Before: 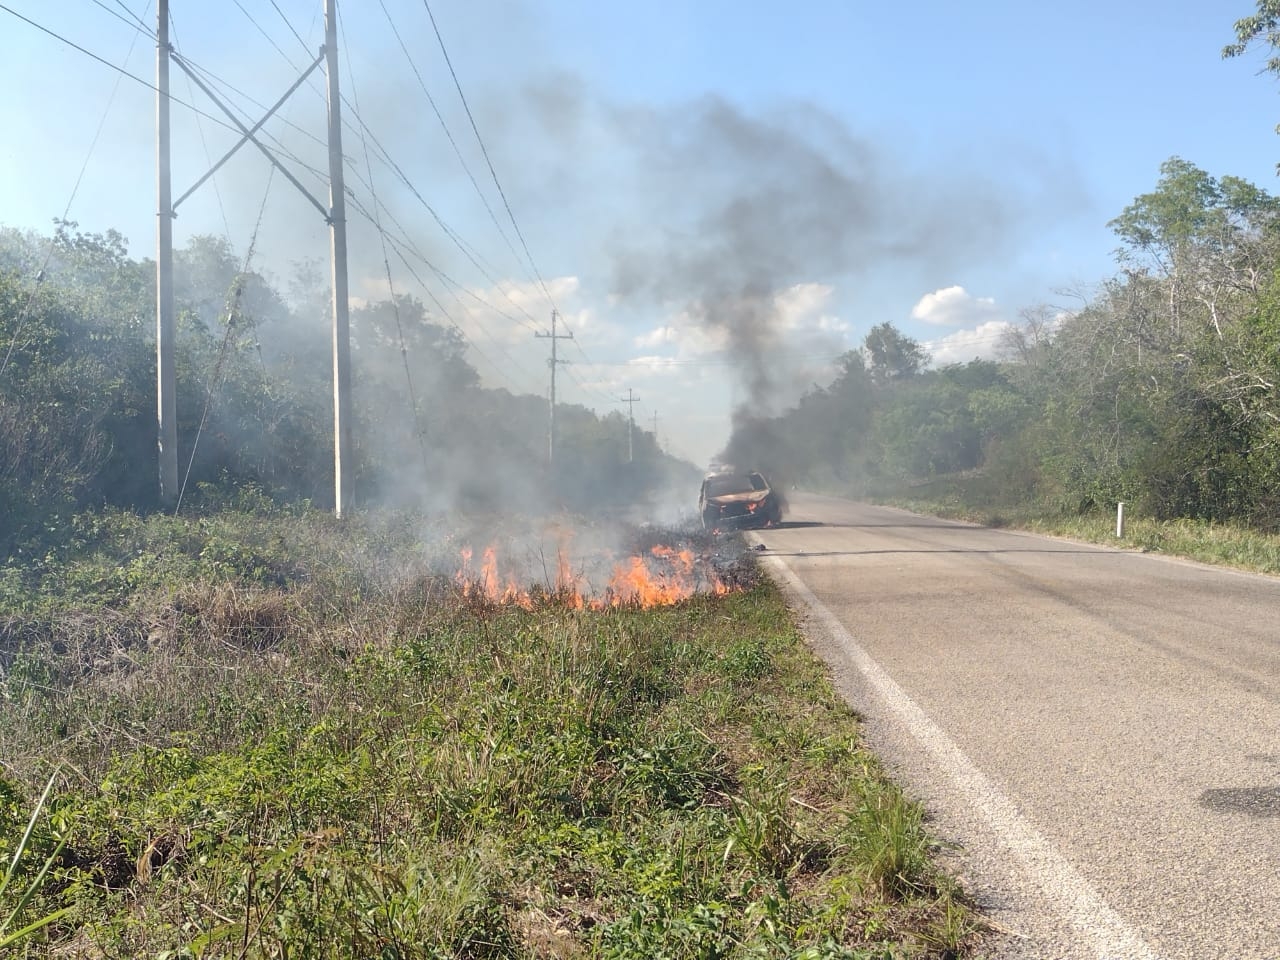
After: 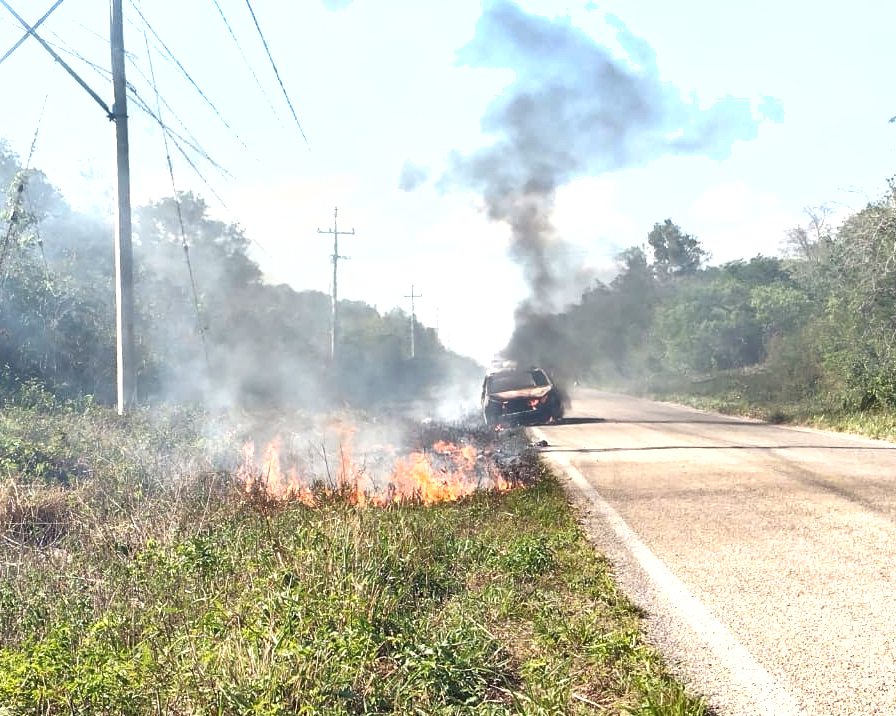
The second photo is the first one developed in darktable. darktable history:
crop and rotate: left 17.041%, top 10.913%, right 12.941%, bottom 14.419%
shadows and highlights: soften with gaussian
exposure: black level correction 0.001, exposure 0.959 EV, compensate highlight preservation false
color zones: mix -91.3%
